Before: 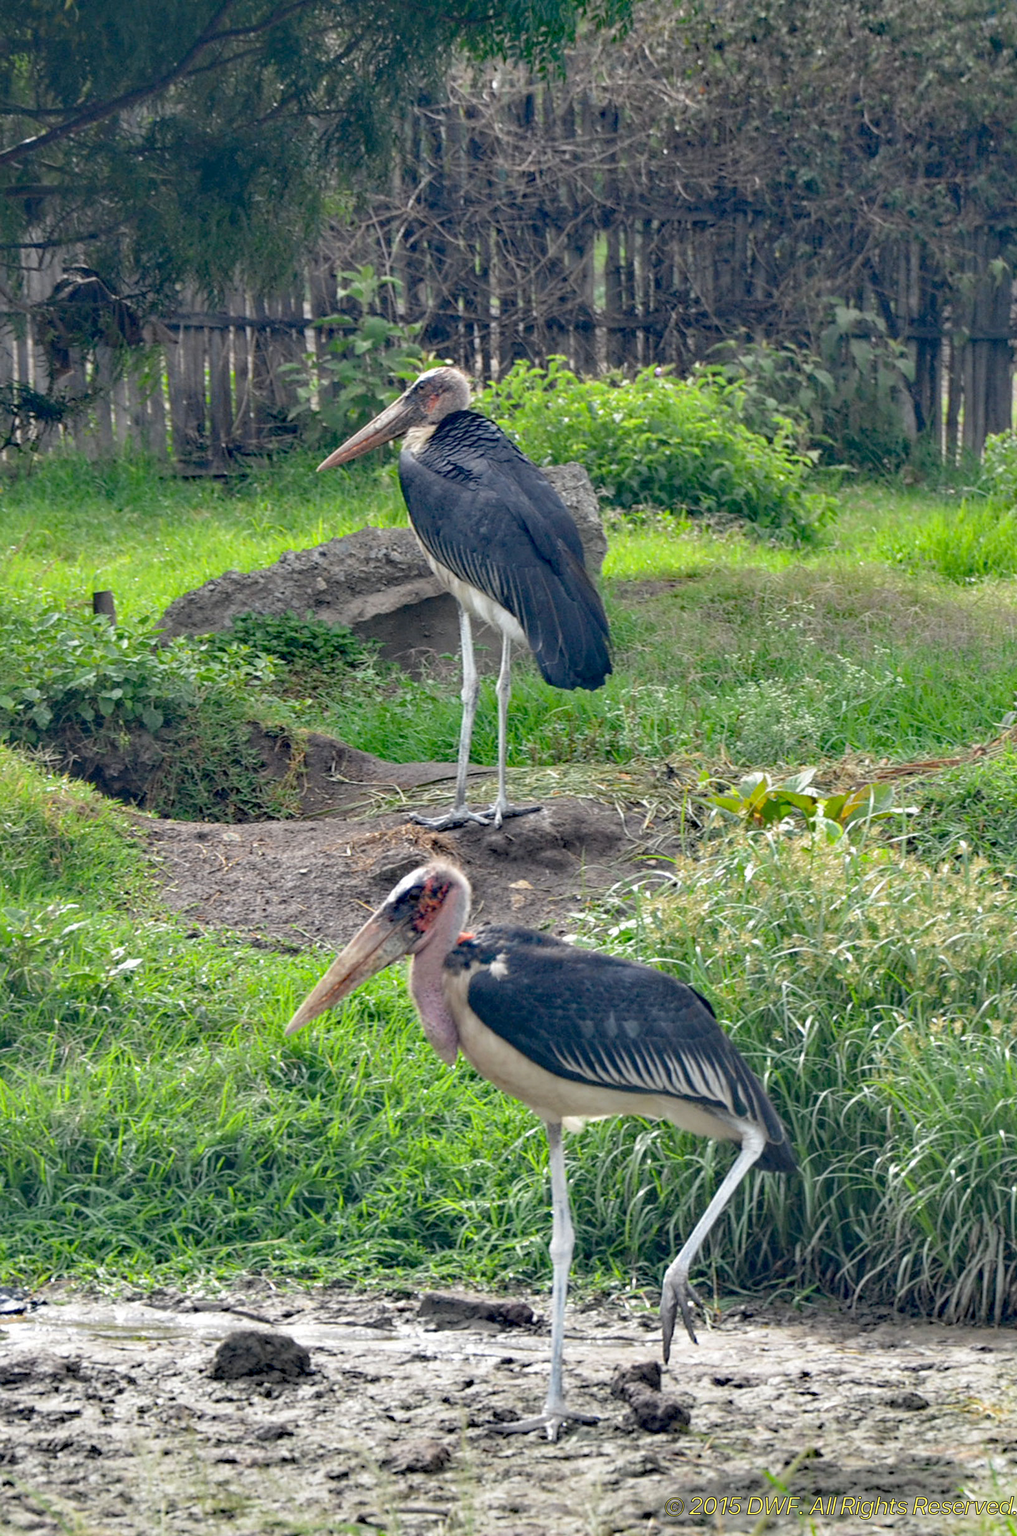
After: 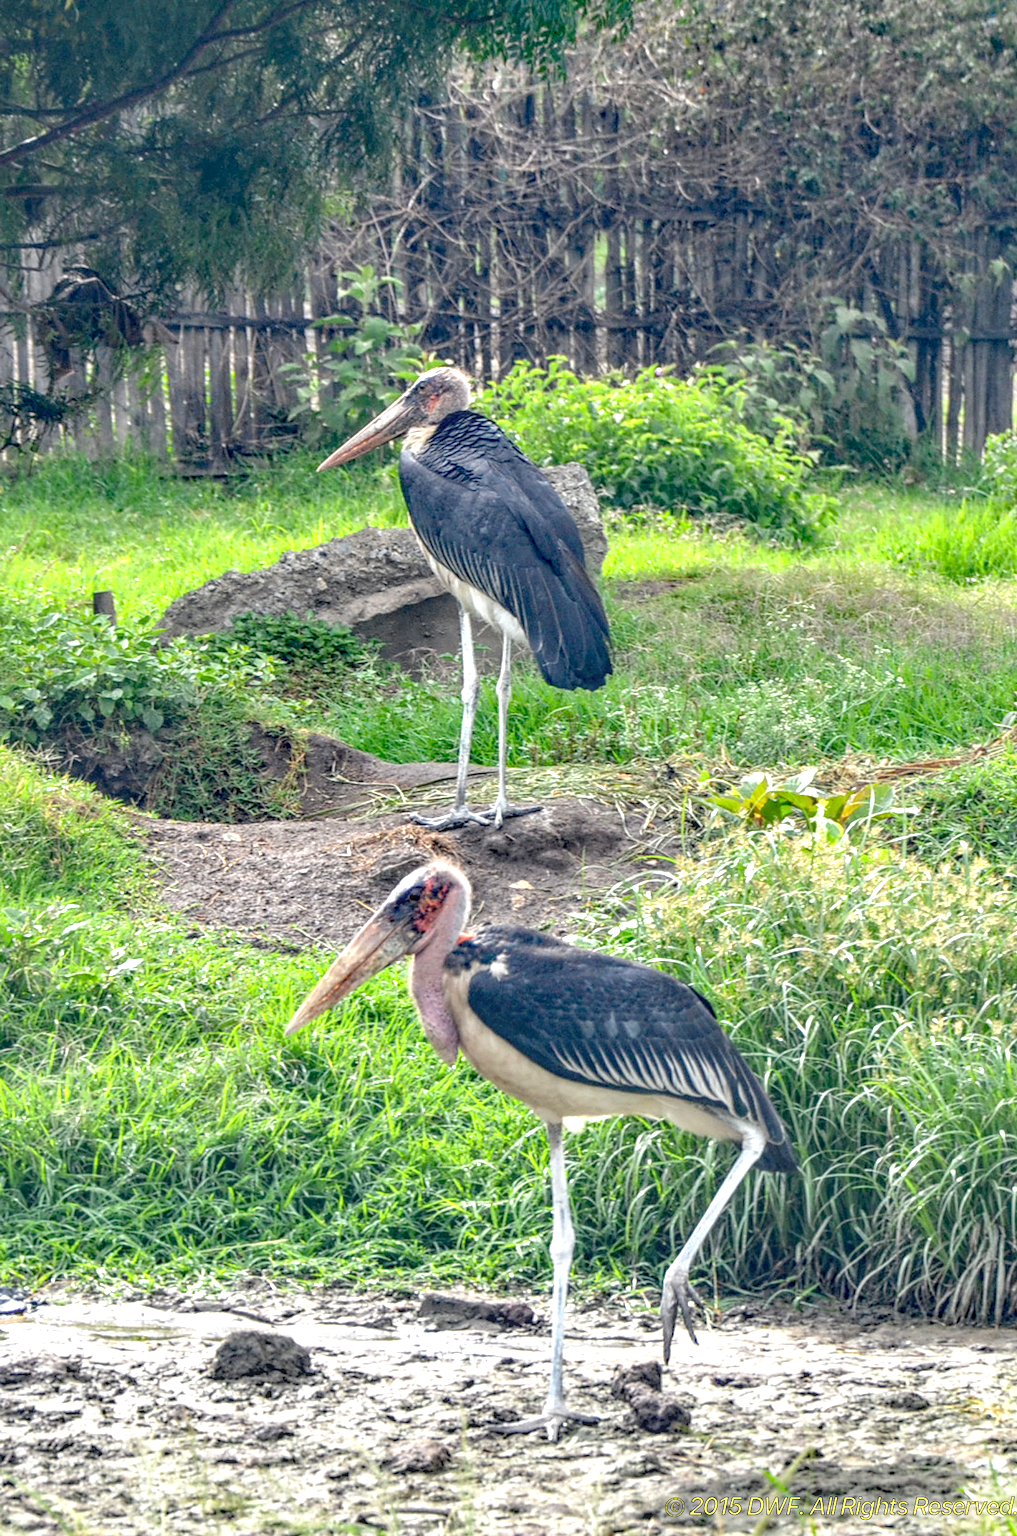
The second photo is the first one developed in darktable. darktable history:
local contrast: highlights 0%, shadows 0%, detail 133%
exposure: black level correction 0, exposure 0.7 EV, compensate exposure bias true, compensate highlight preservation false
